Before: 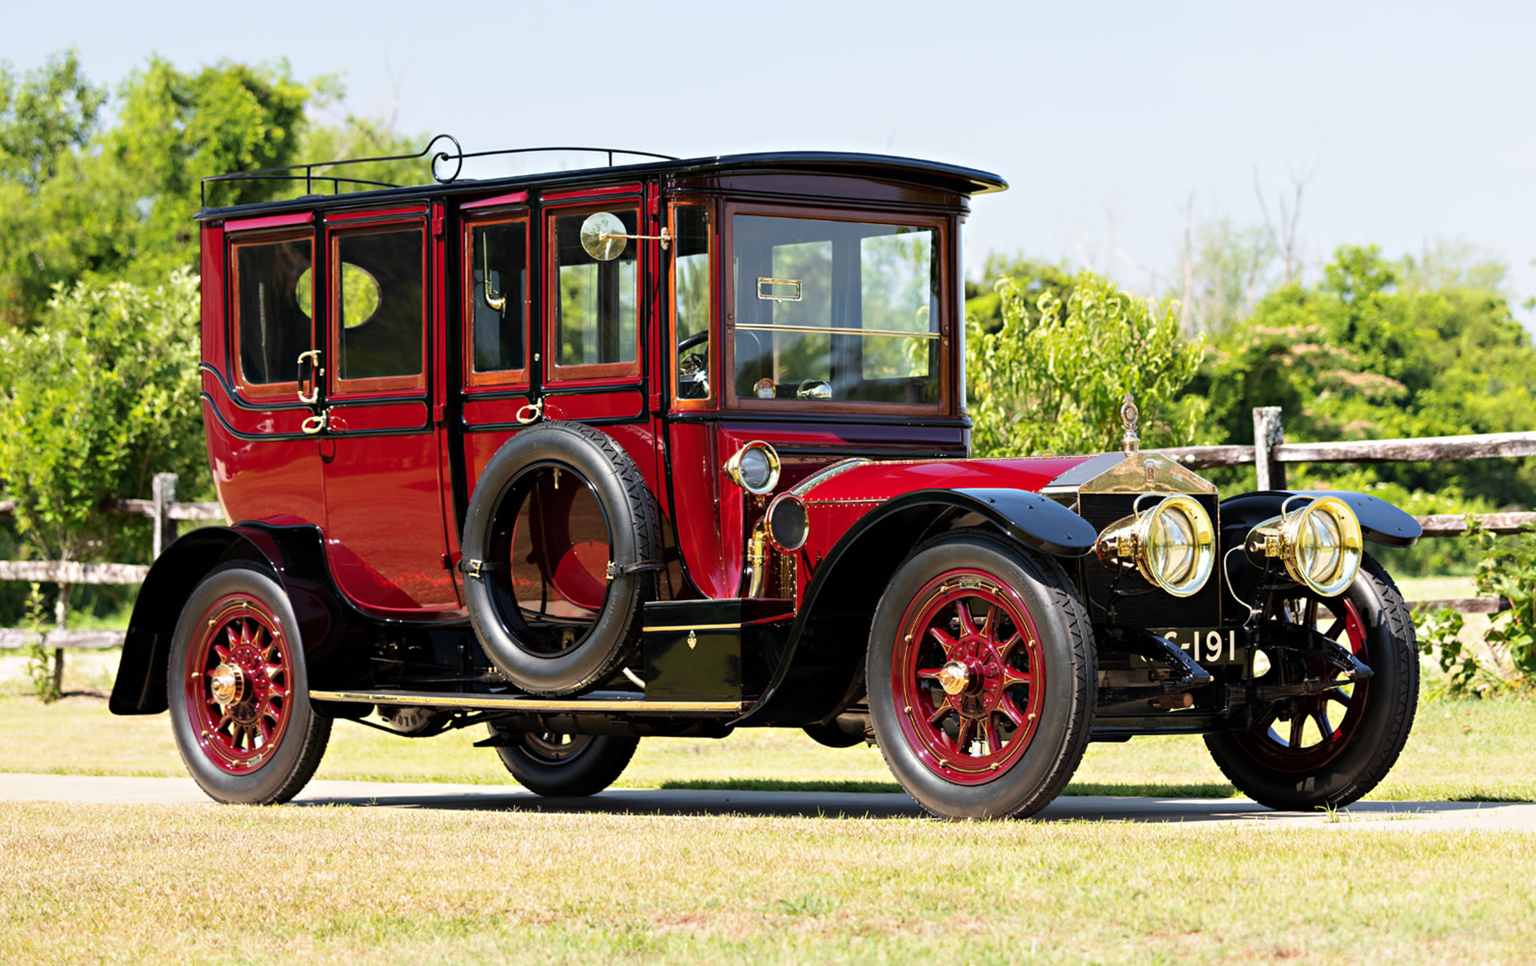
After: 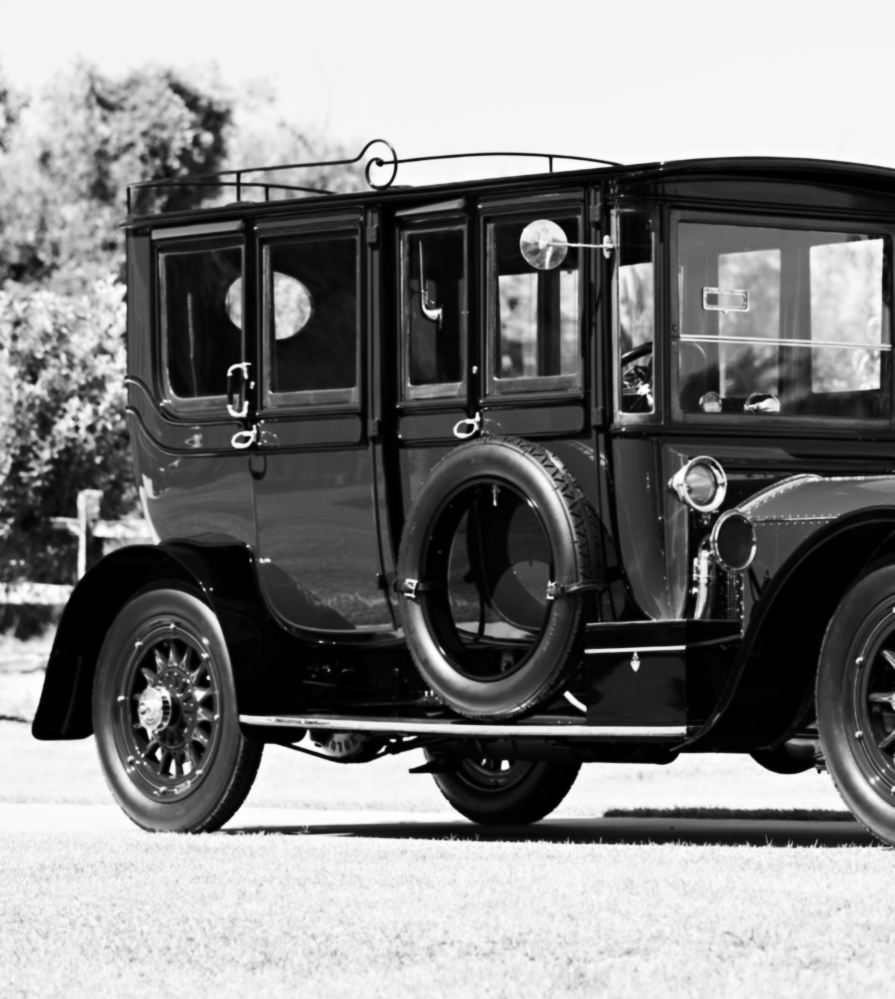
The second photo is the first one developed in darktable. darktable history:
crop: left 5.114%, right 38.589%
lowpass: radius 0.76, contrast 1.56, saturation 0, unbound 0
